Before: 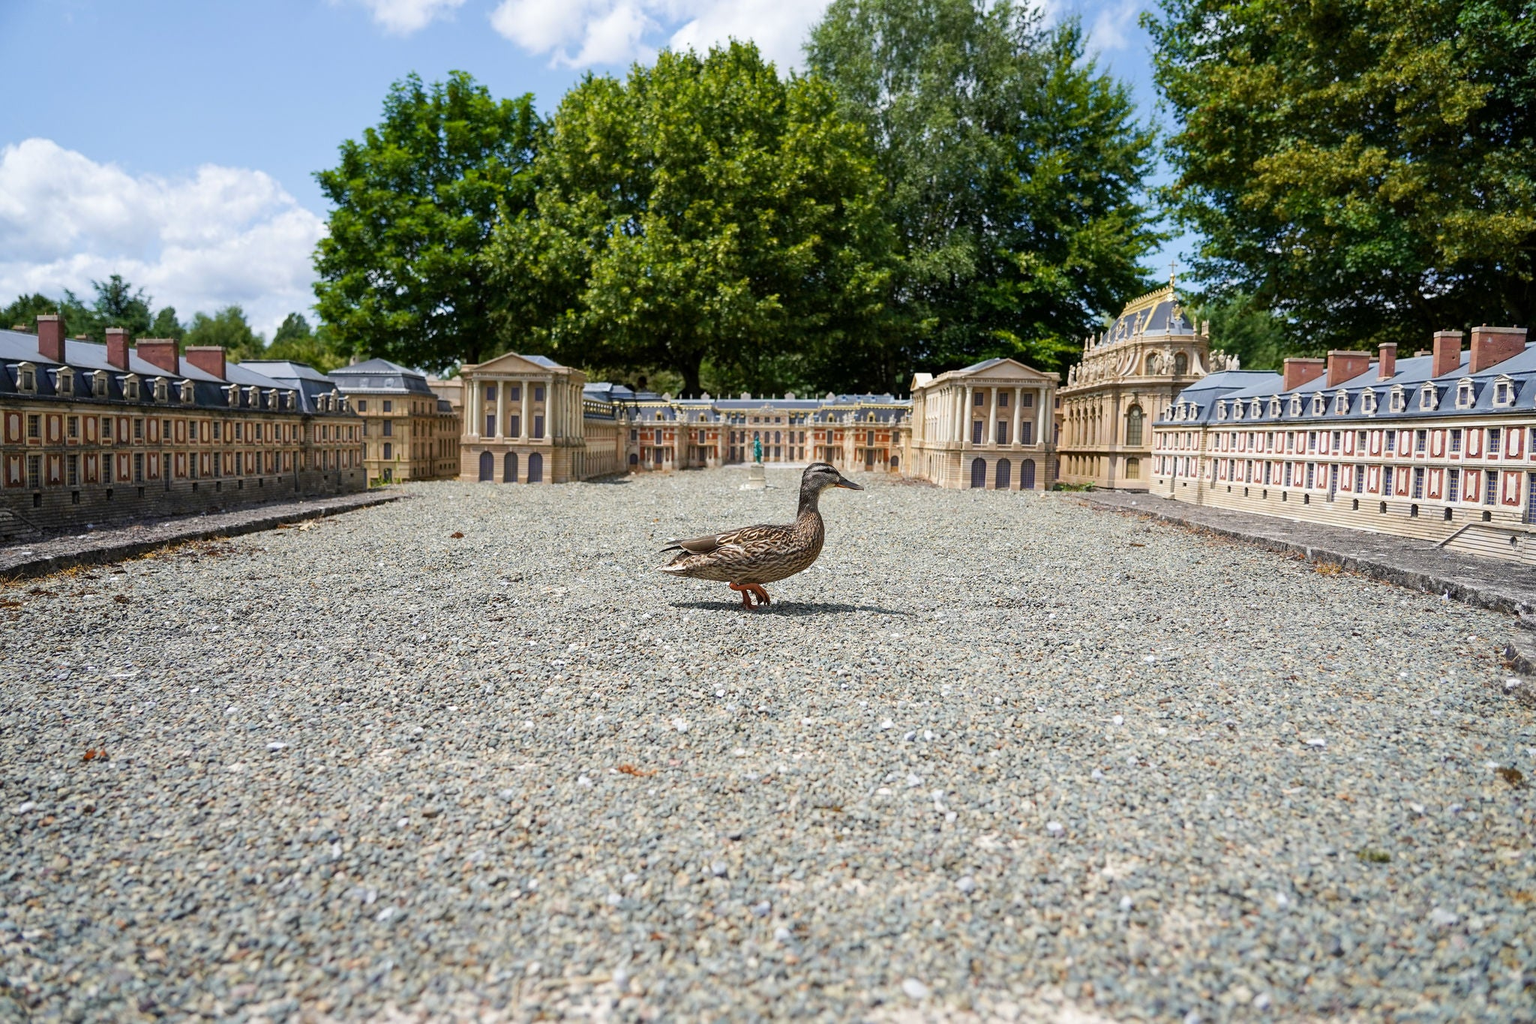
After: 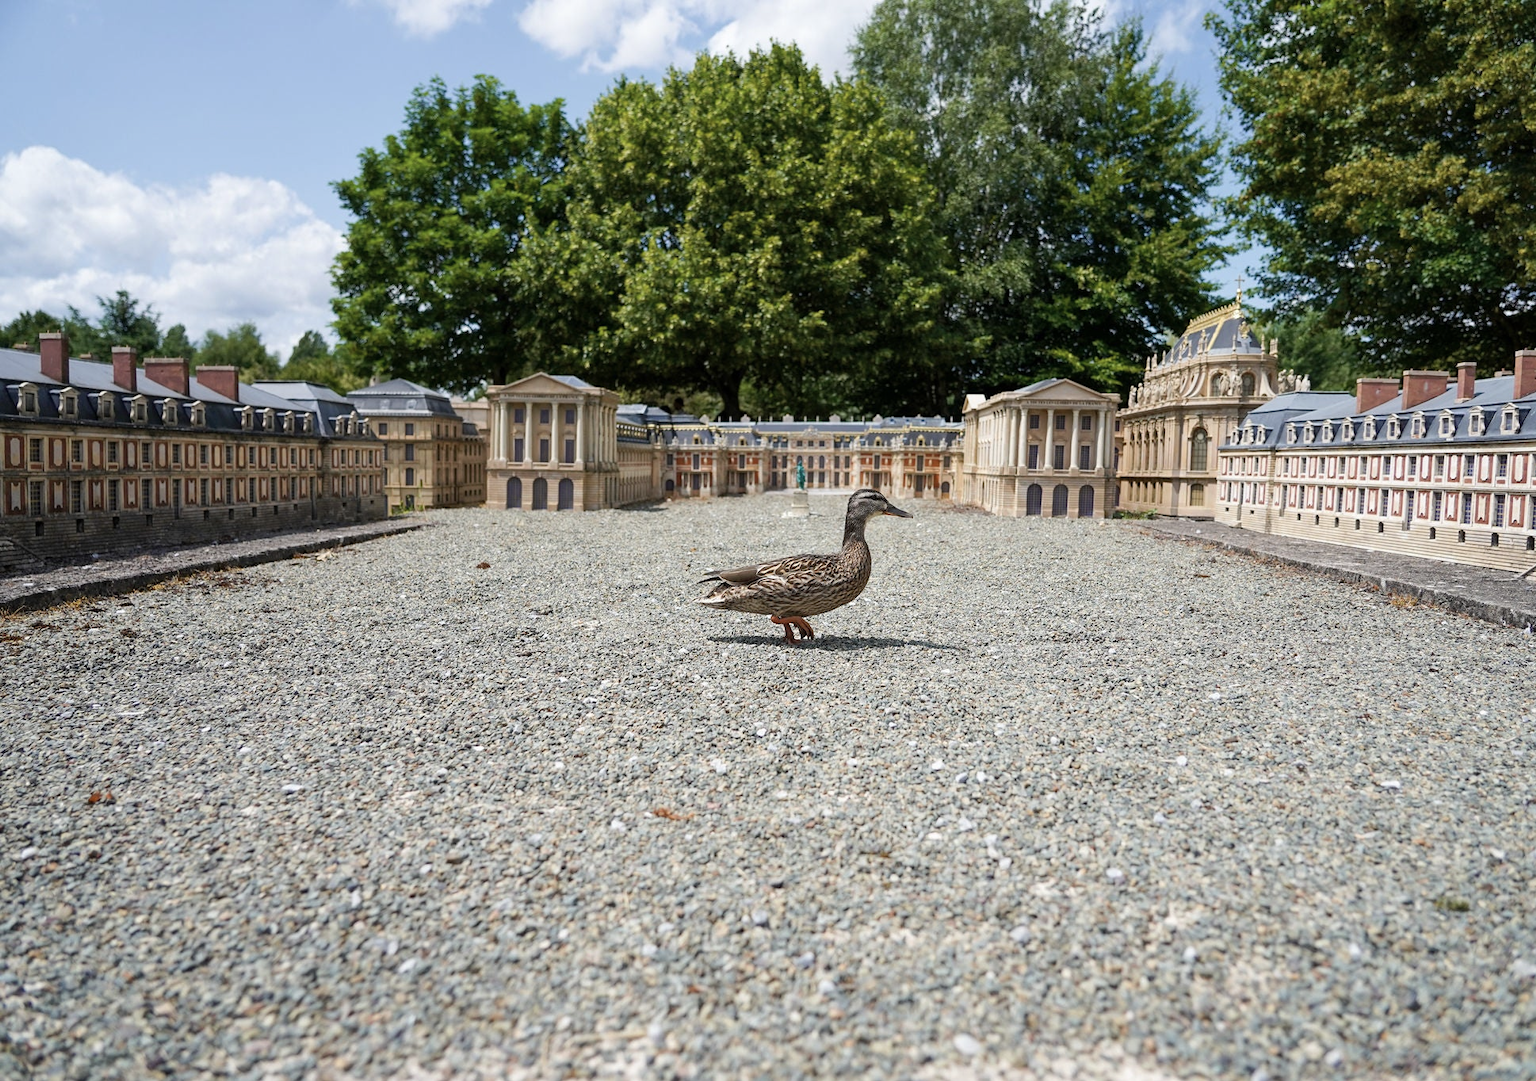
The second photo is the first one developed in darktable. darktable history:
color correction: highlights b* 0.023, saturation 0.804
crop and rotate: left 0%, right 5.33%
